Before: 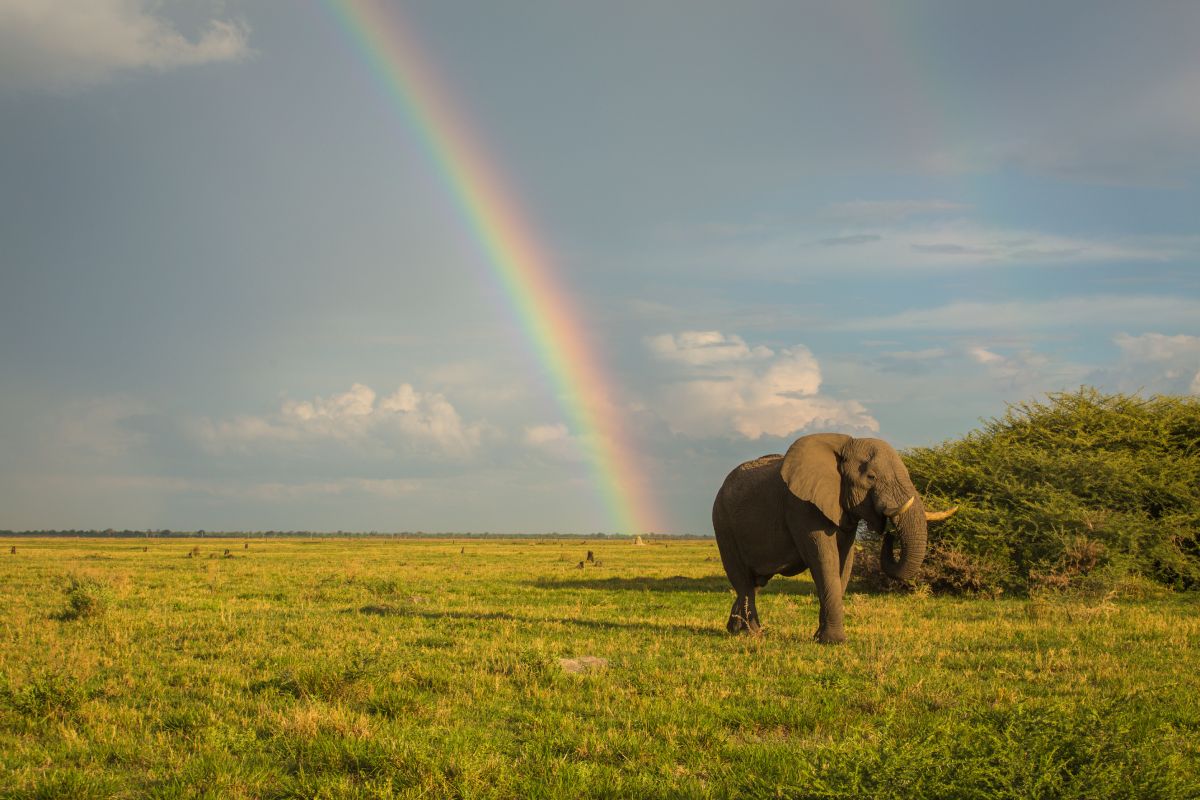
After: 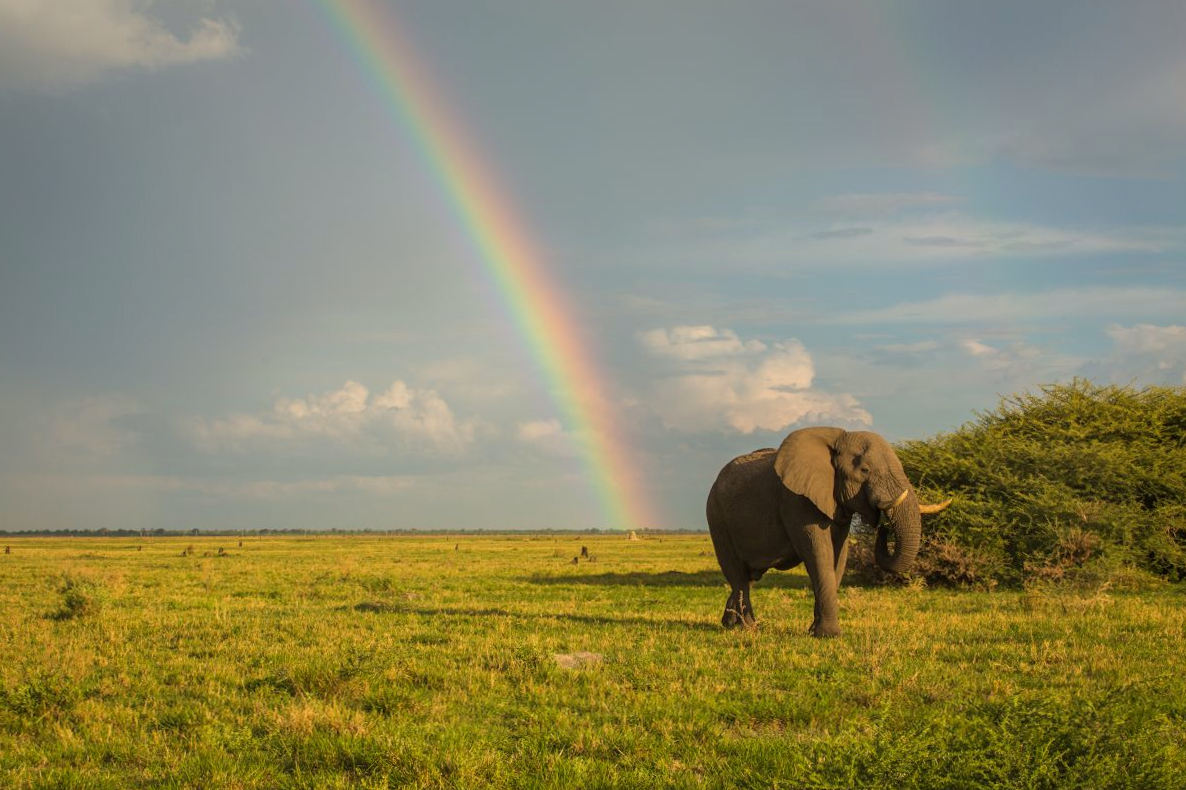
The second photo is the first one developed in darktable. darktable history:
color calibration: x 0.342, y 0.355, temperature 5146 K
bloom: size 13.65%, threshold 98.39%, strength 4.82%
rotate and perspective: rotation -0.45°, automatic cropping original format, crop left 0.008, crop right 0.992, crop top 0.012, crop bottom 0.988
